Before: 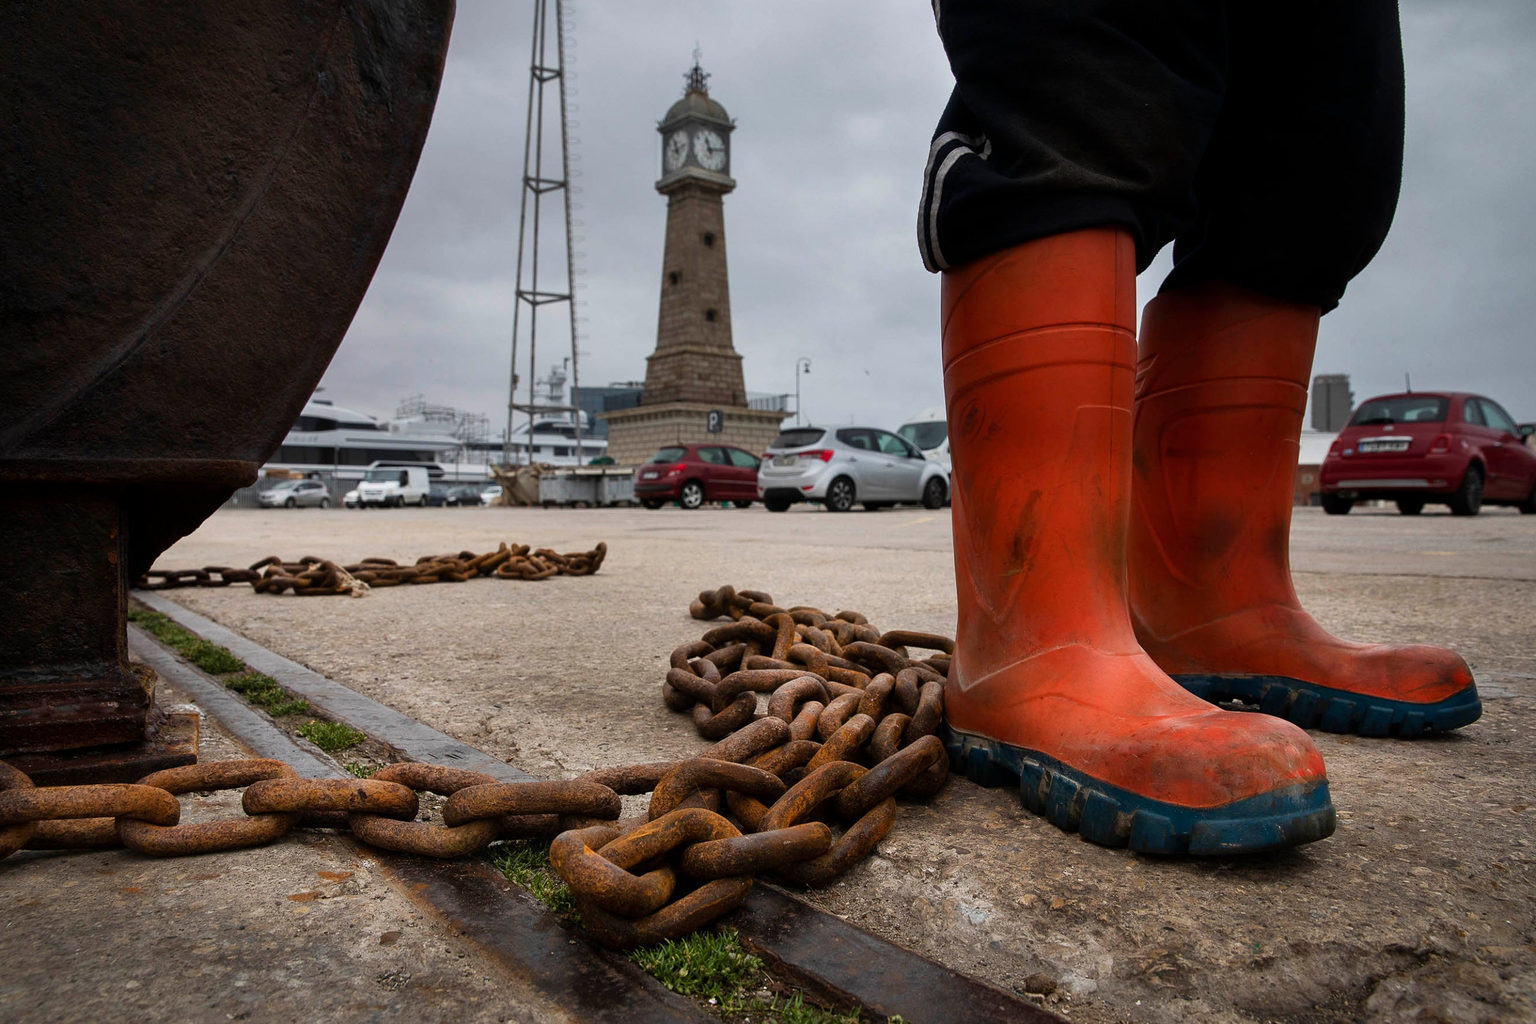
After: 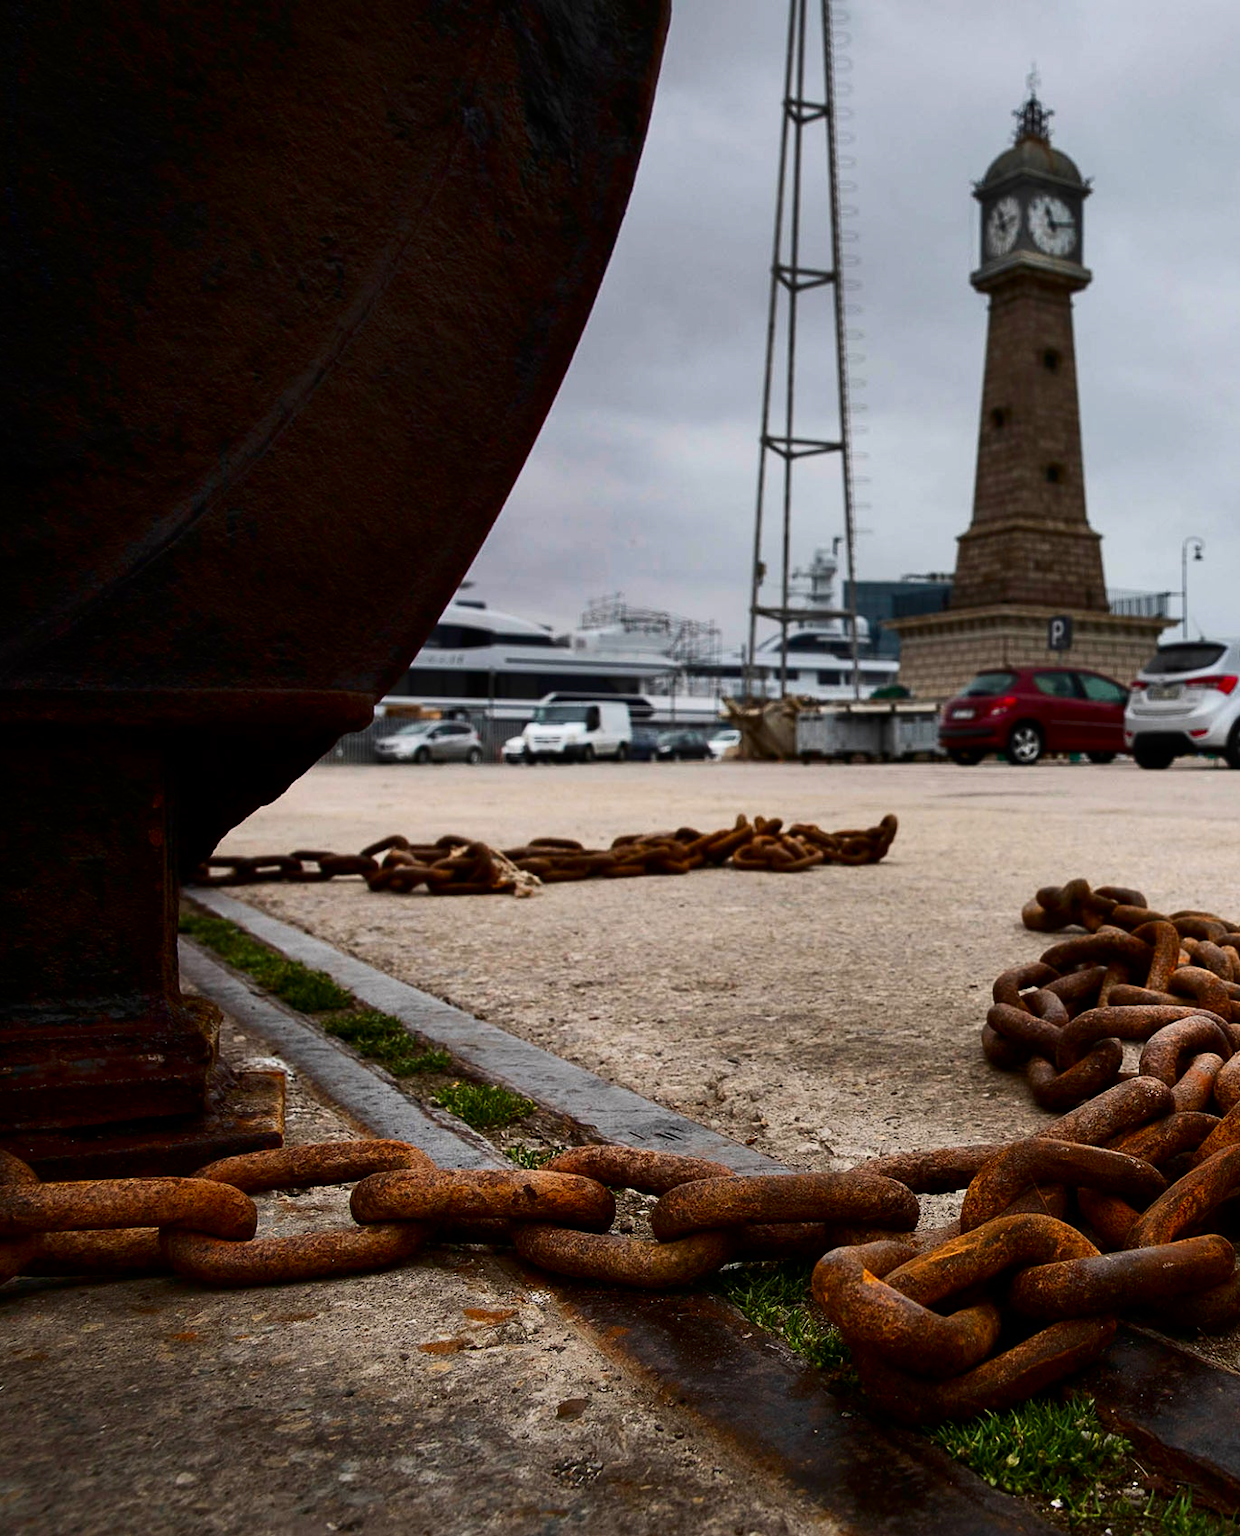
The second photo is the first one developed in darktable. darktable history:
crop: left 0.587%, right 45.588%, bottom 0.086%
contrast brightness saturation: contrast 0.21, brightness -0.11, saturation 0.21
